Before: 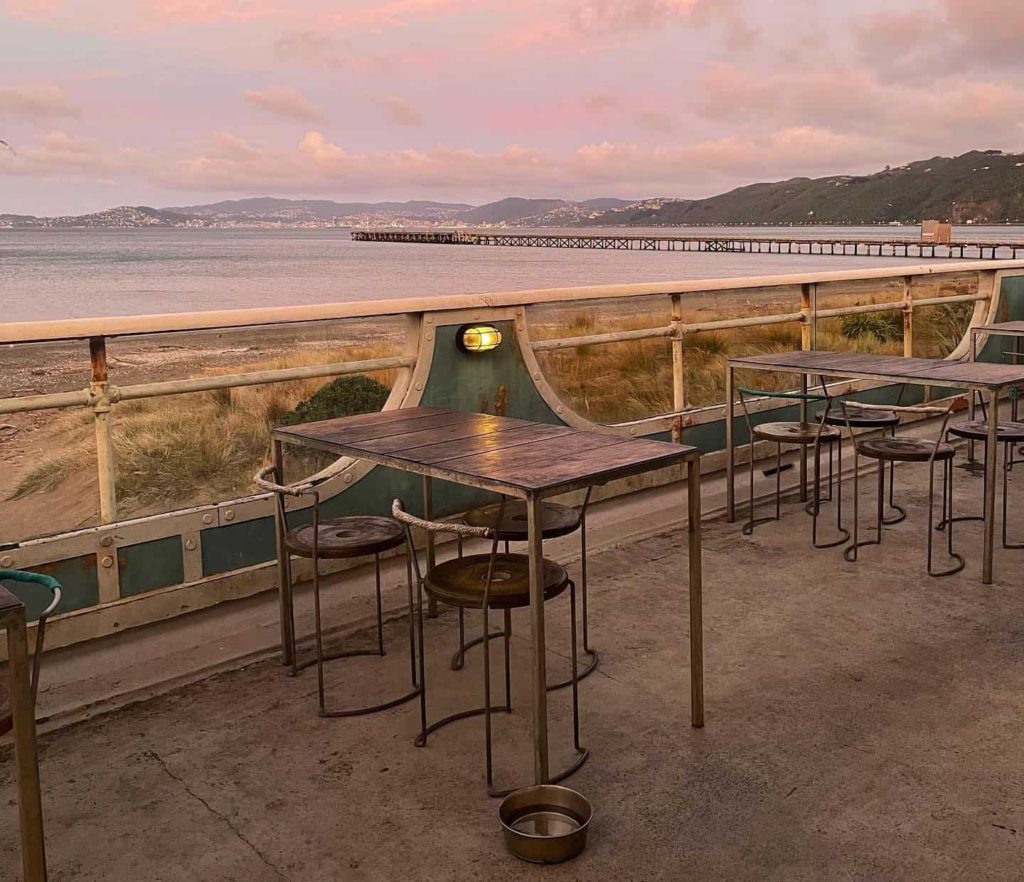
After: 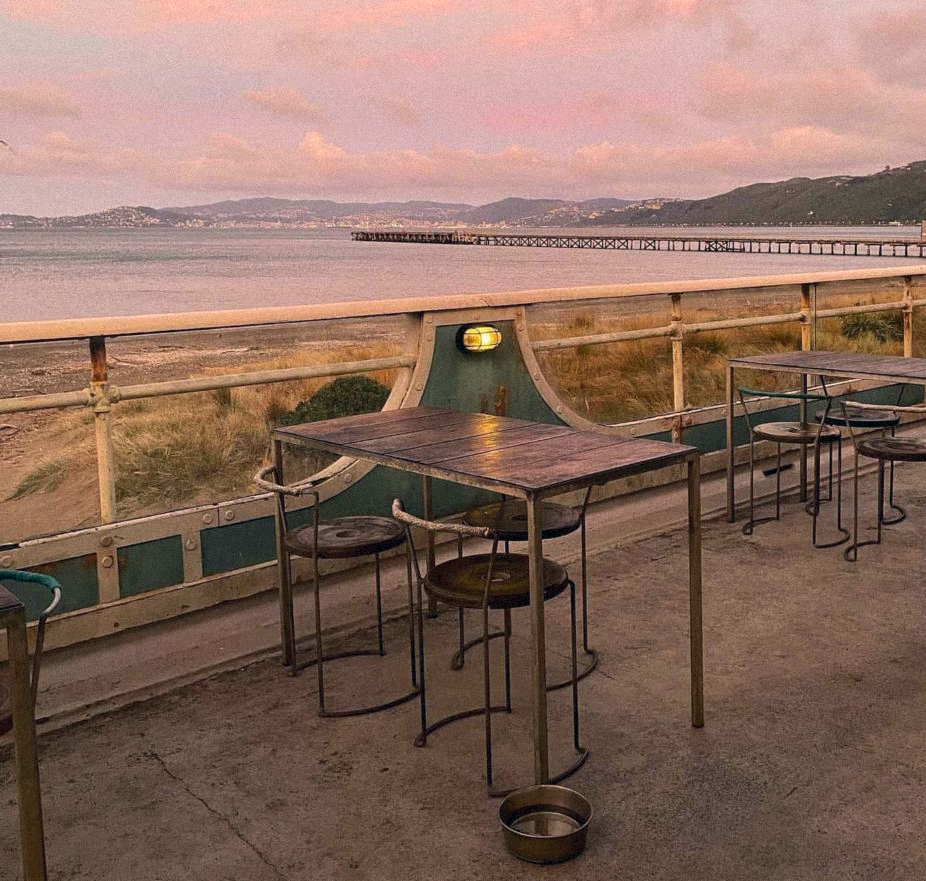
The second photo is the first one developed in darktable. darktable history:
color correction: highlights a* 5.38, highlights b* 5.3, shadows a* -4.26, shadows b* -5.11
crop: right 9.509%, bottom 0.031%
grain: mid-tones bias 0%
